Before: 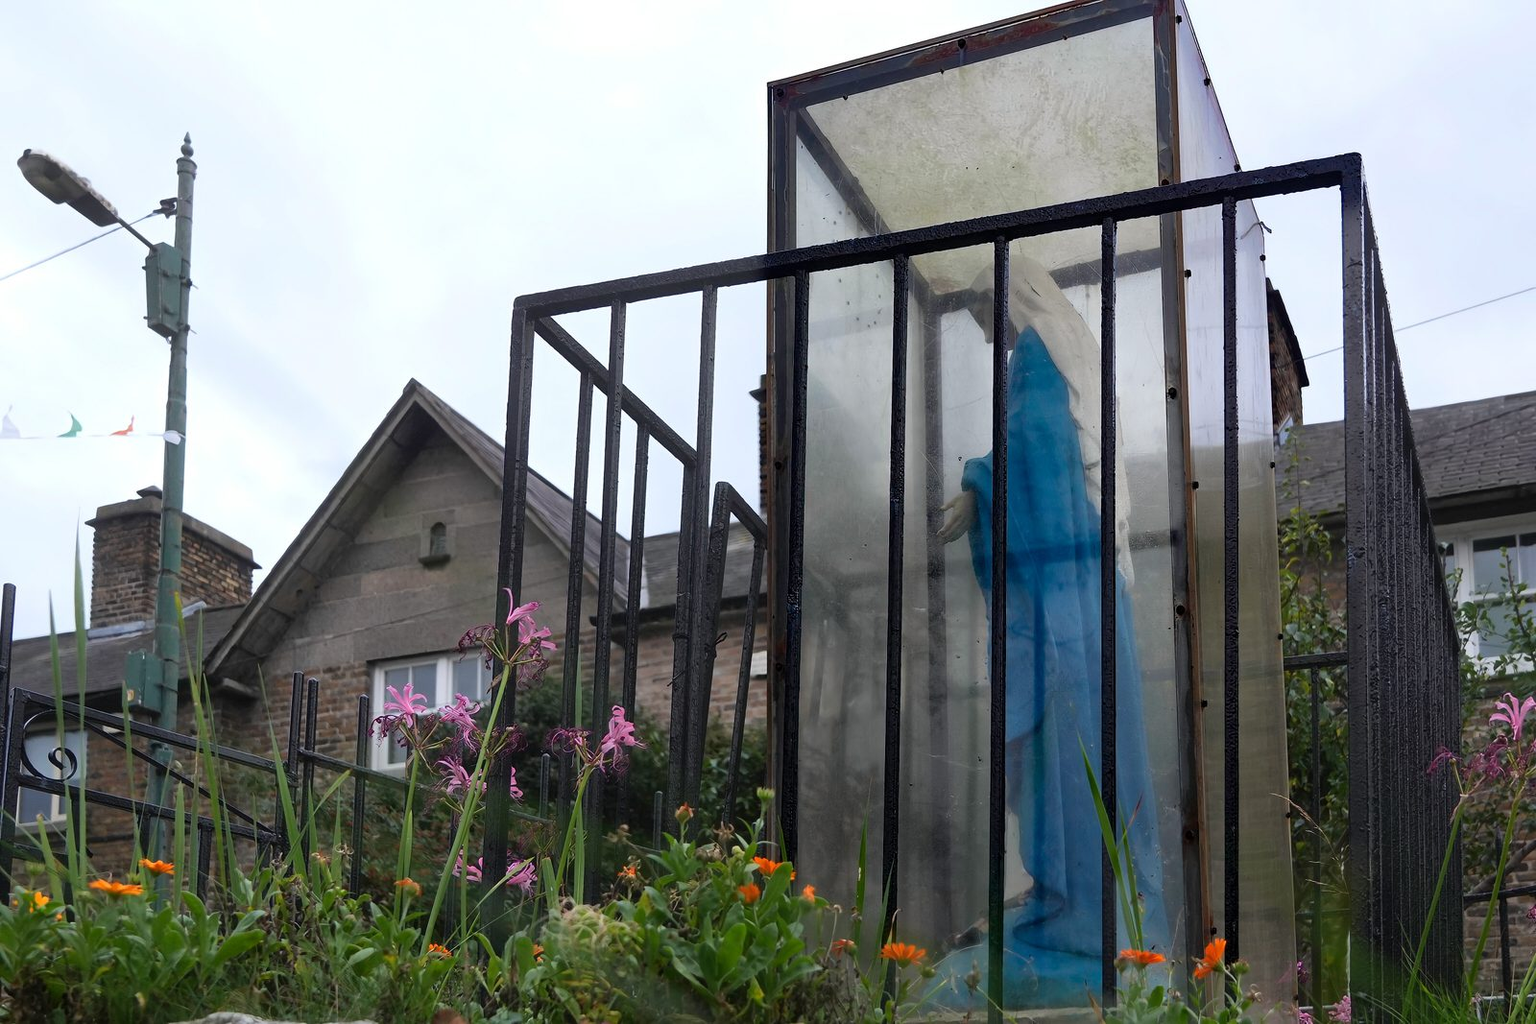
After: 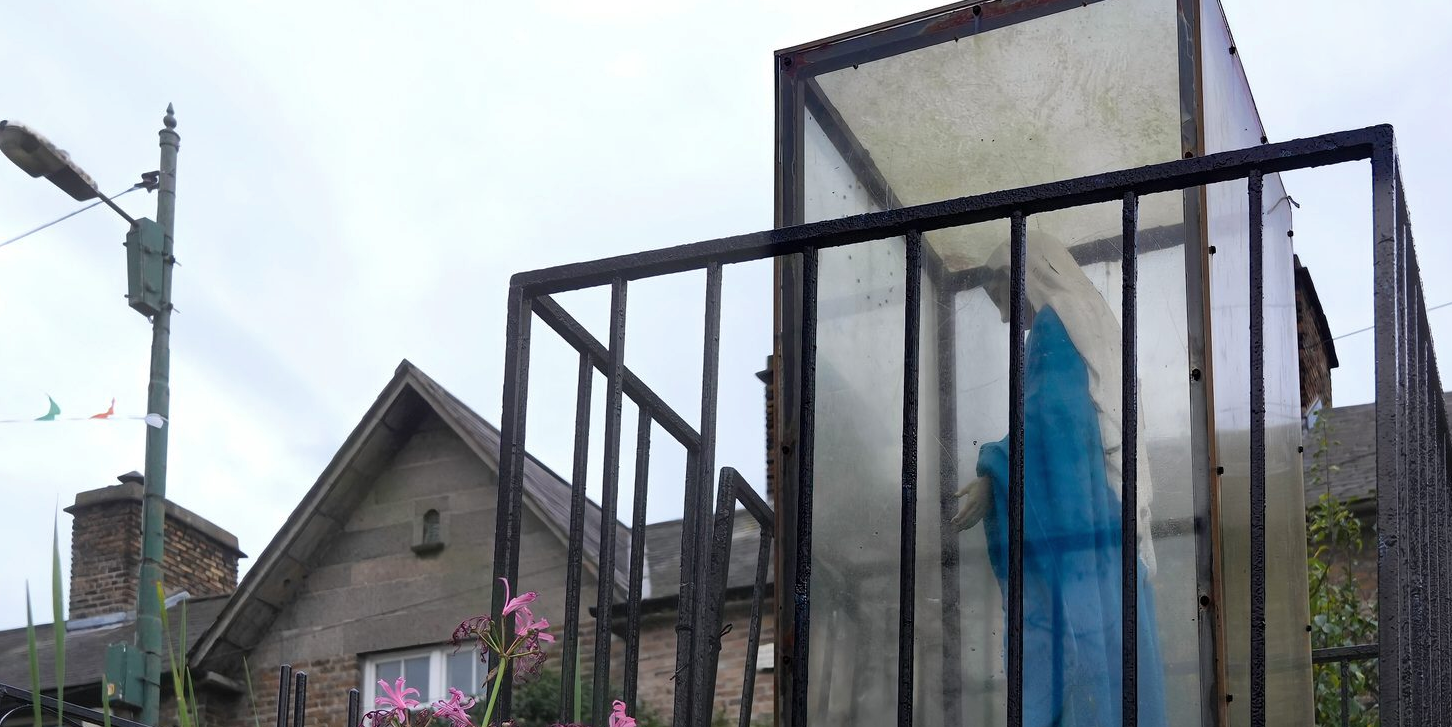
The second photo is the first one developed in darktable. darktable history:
shadows and highlights: shadows 25.43, highlights -25.3
crop: left 1.566%, top 3.353%, right 7.667%, bottom 28.484%
